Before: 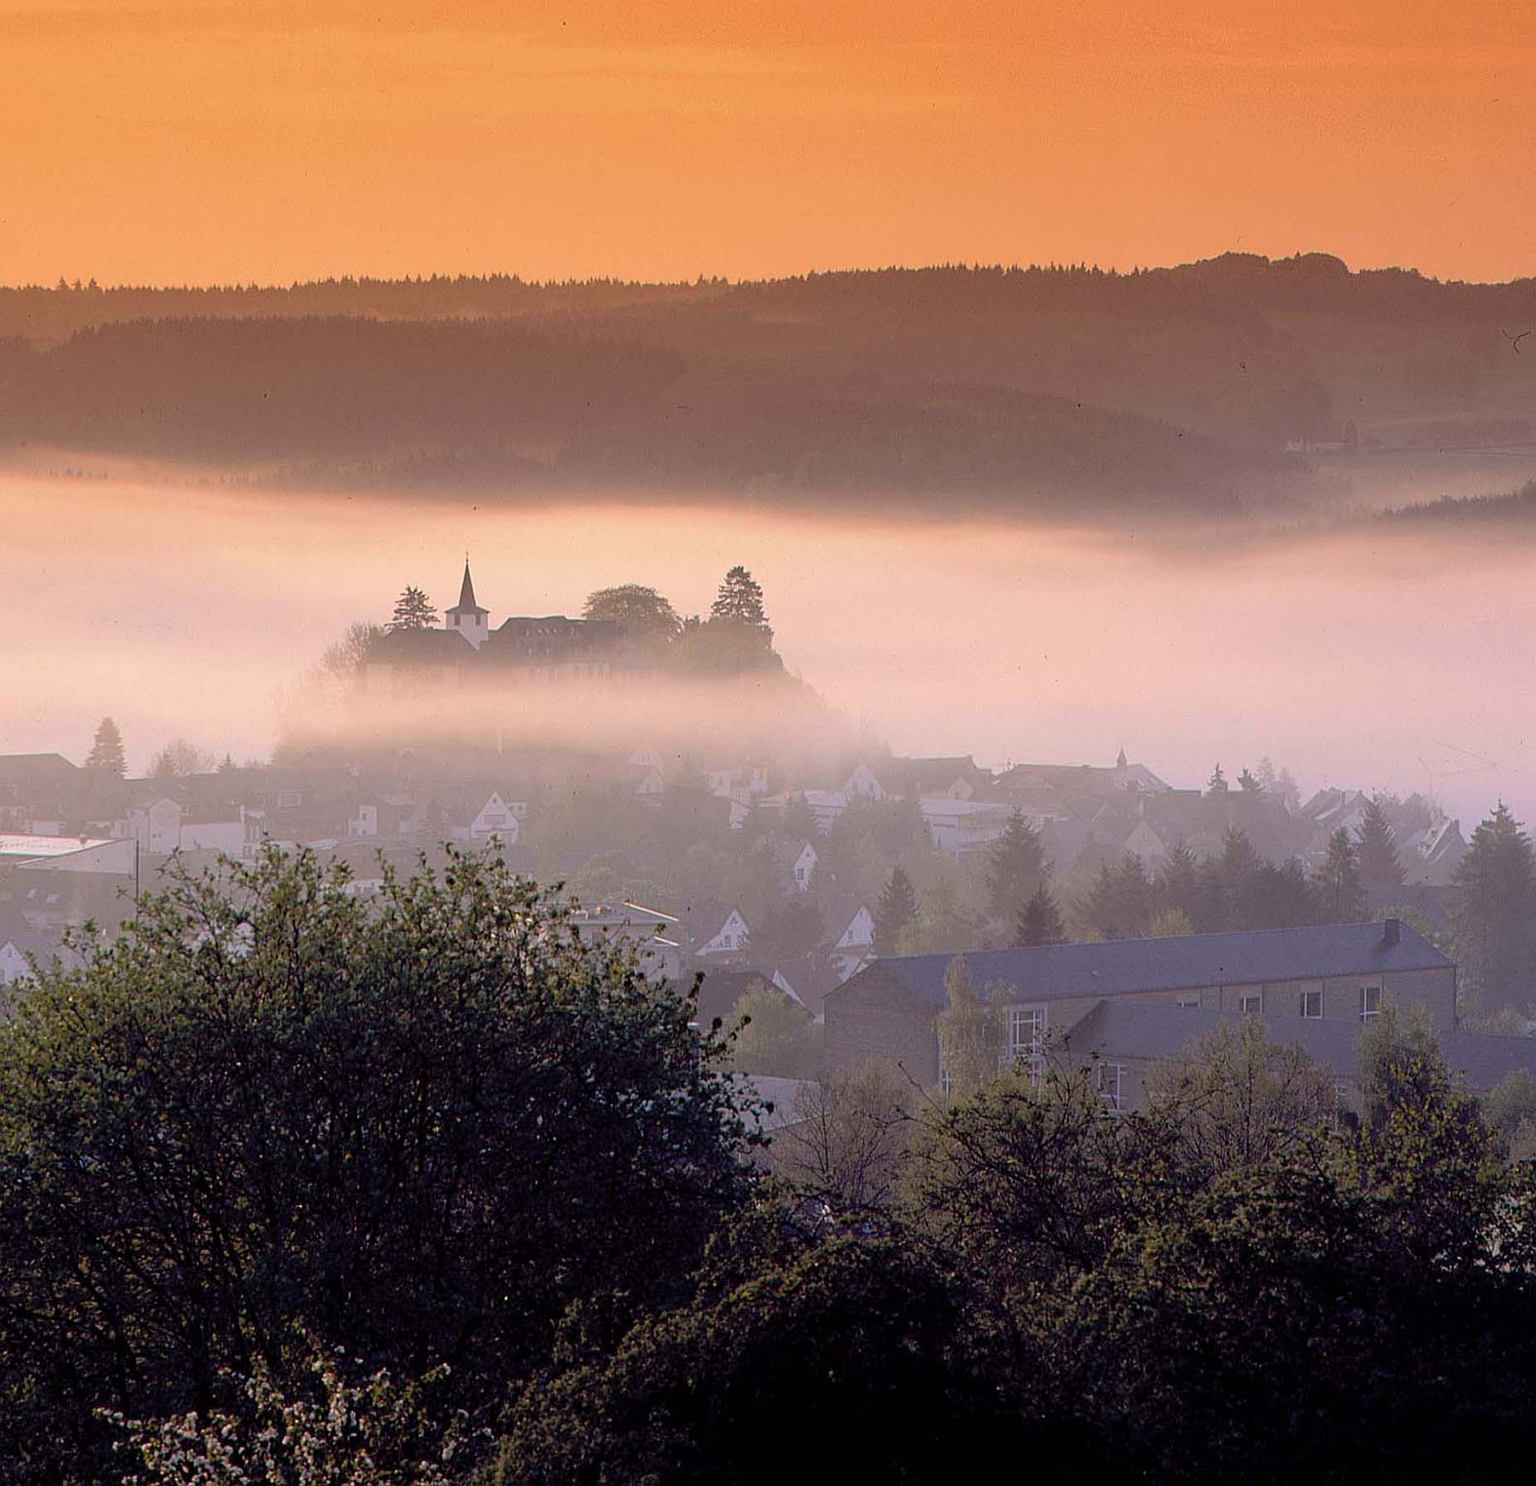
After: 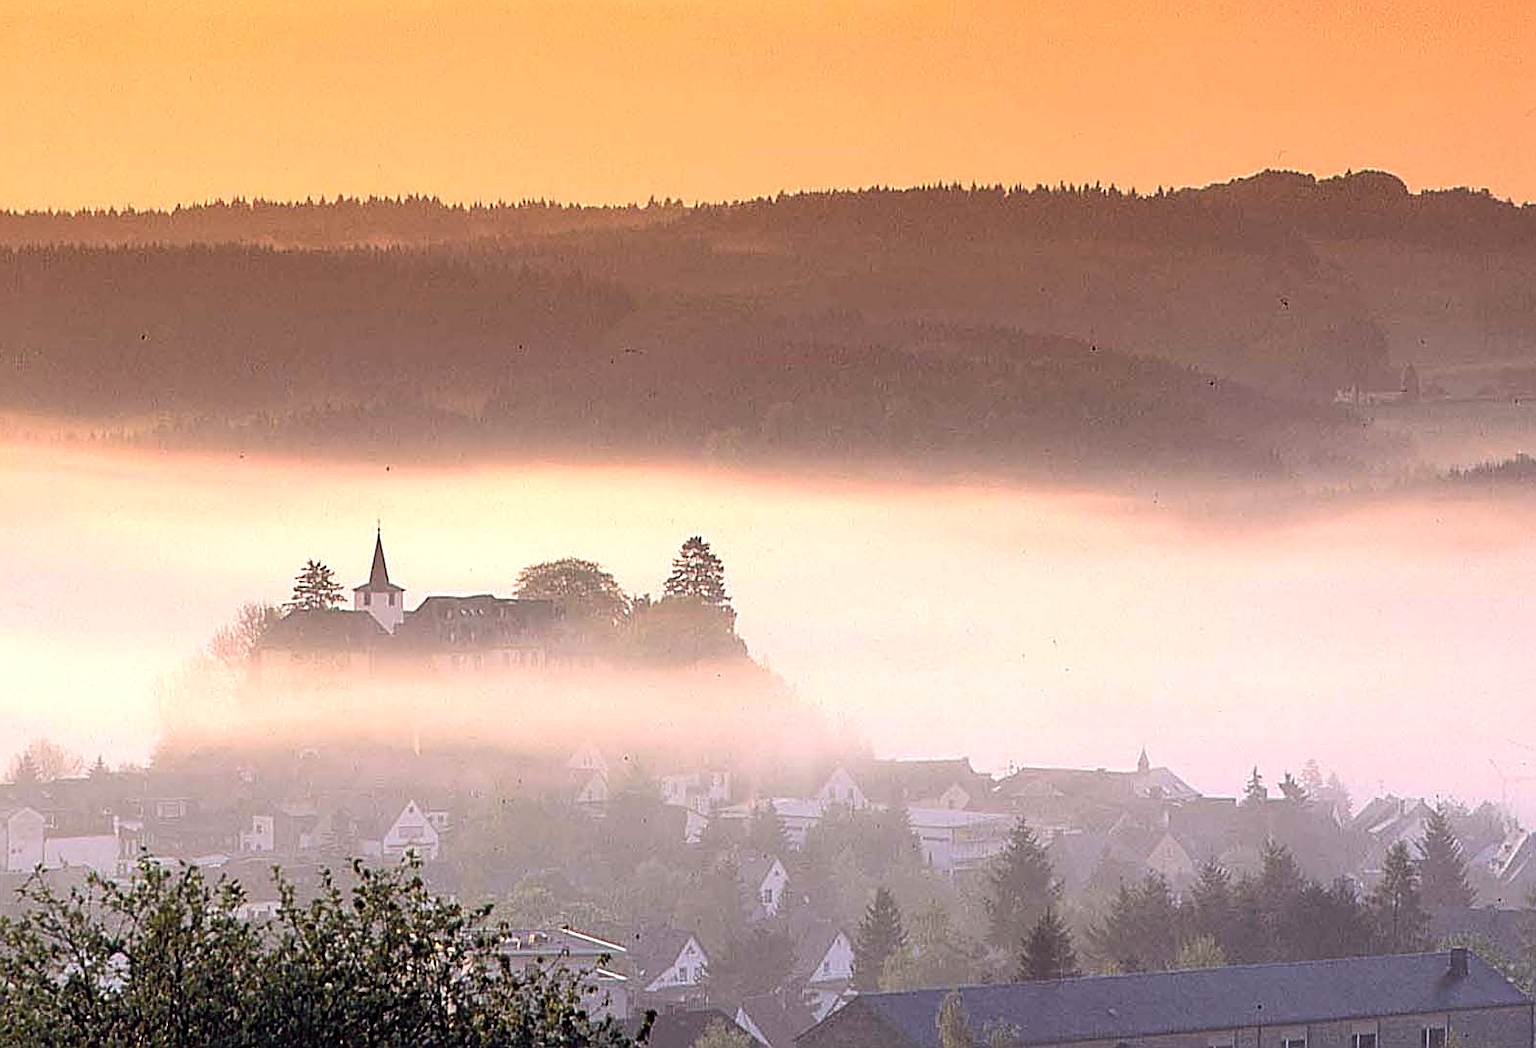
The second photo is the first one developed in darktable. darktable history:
crop and rotate: left 9.345%, top 7.22%, right 4.982%, bottom 32.331%
tone equalizer: -8 EV -0.75 EV, -7 EV -0.7 EV, -6 EV -0.6 EV, -5 EV -0.4 EV, -3 EV 0.4 EV, -2 EV 0.6 EV, -1 EV 0.7 EV, +0 EV 0.75 EV, edges refinement/feathering 500, mask exposure compensation -1.57 EV, preserve details no
sharpen: on, module defaults
